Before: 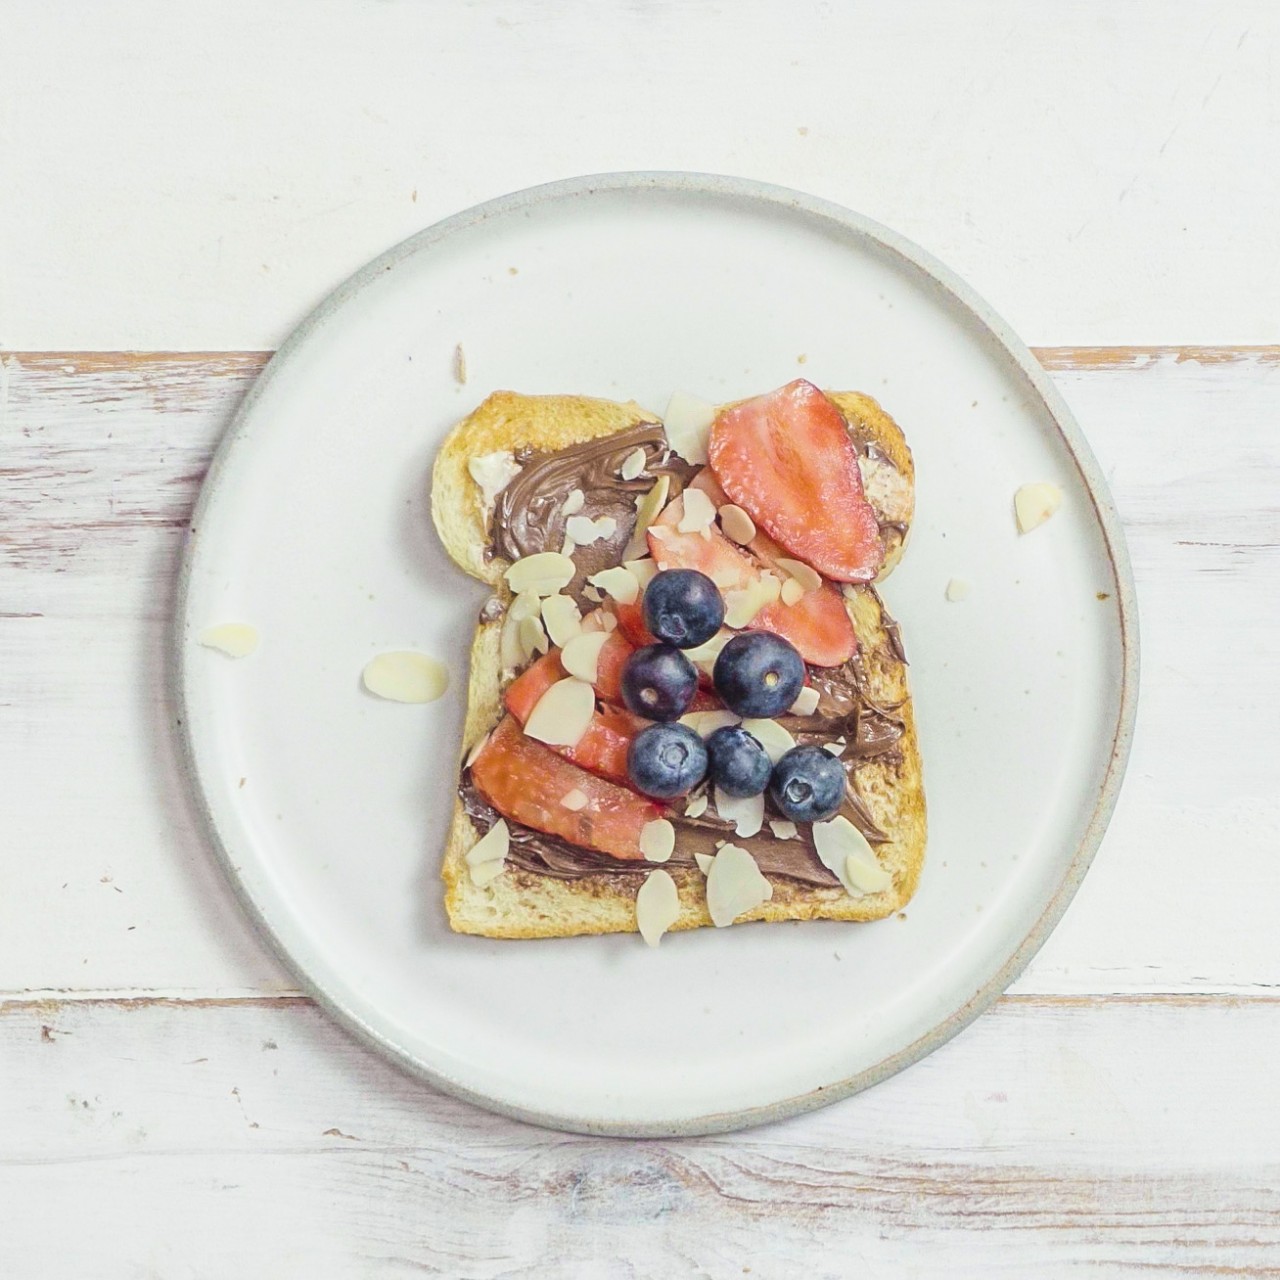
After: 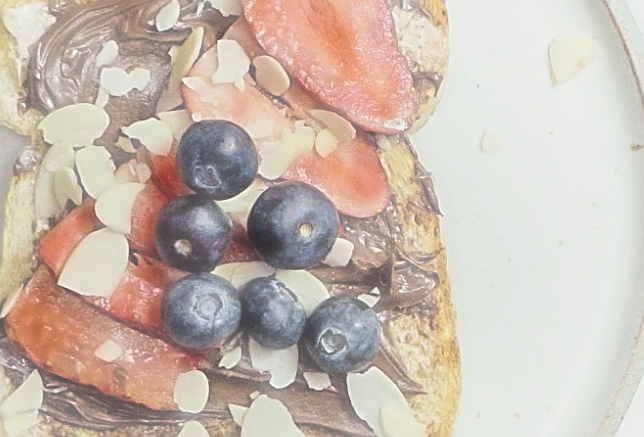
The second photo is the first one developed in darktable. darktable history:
sharpen: on, module defaults
crop: left 36.412%, top 35.107%, right 13.215%, bottom 30.717%
haze removal: strength -0.899, distance 0.225, compatibility mode true, adaptive false
